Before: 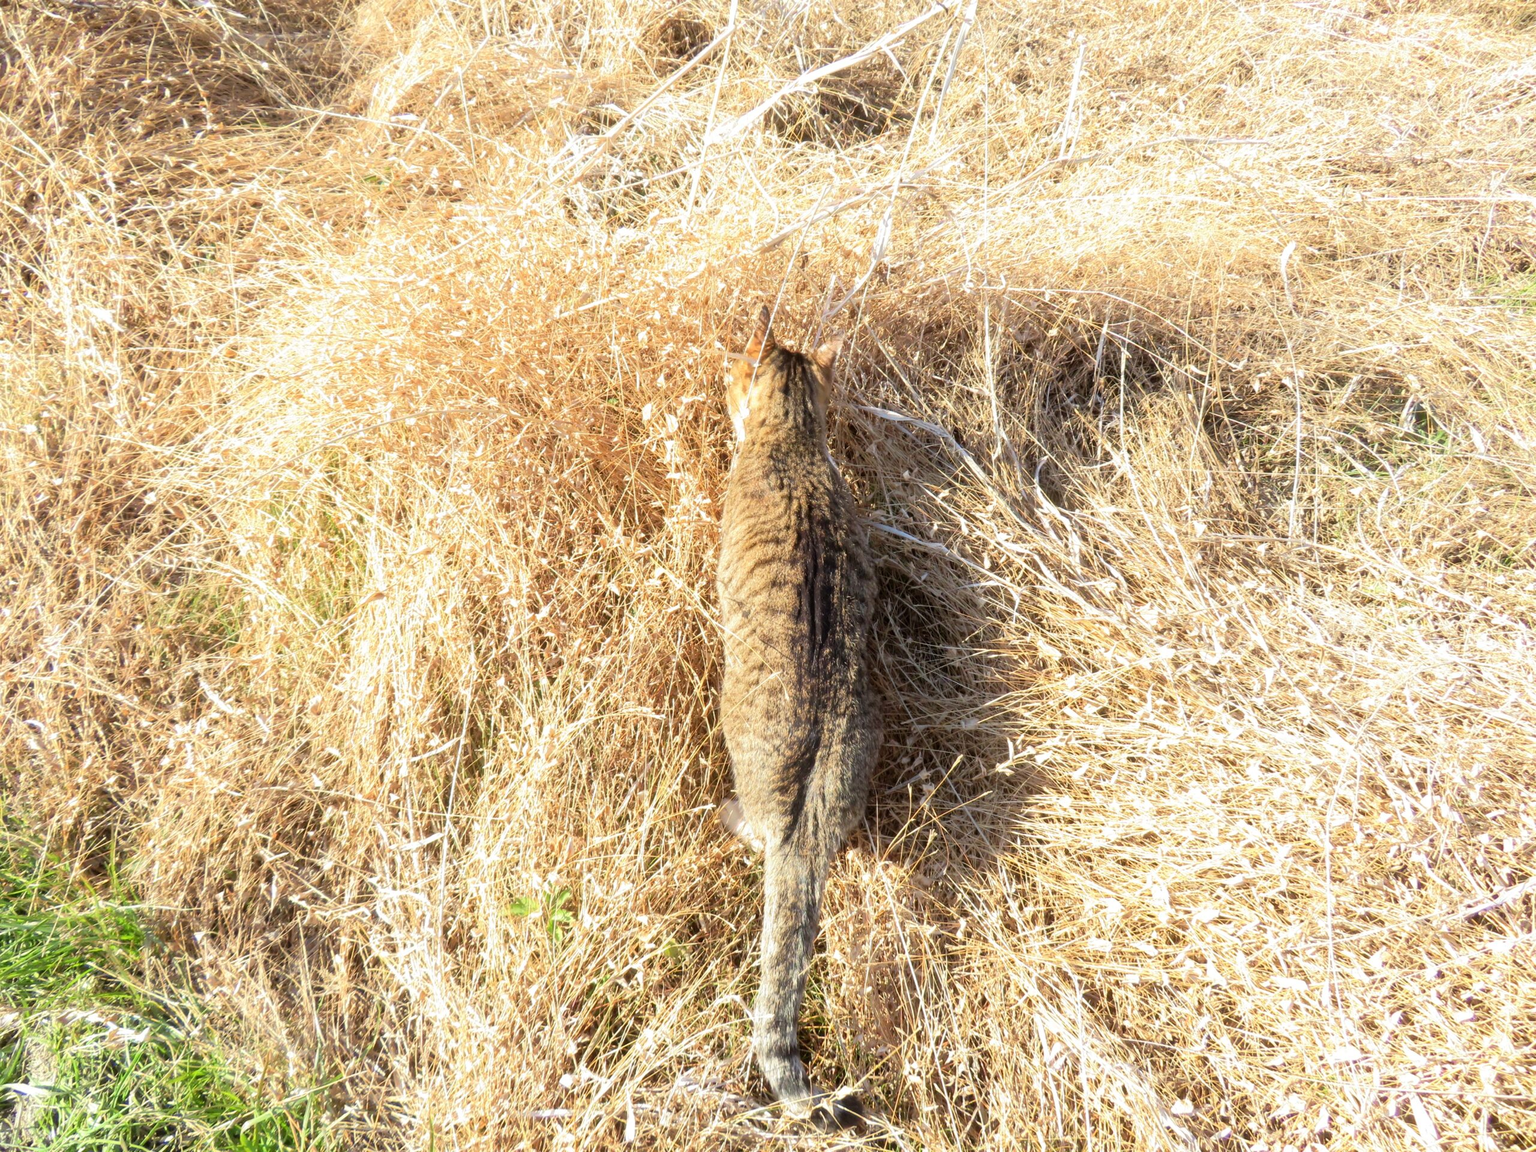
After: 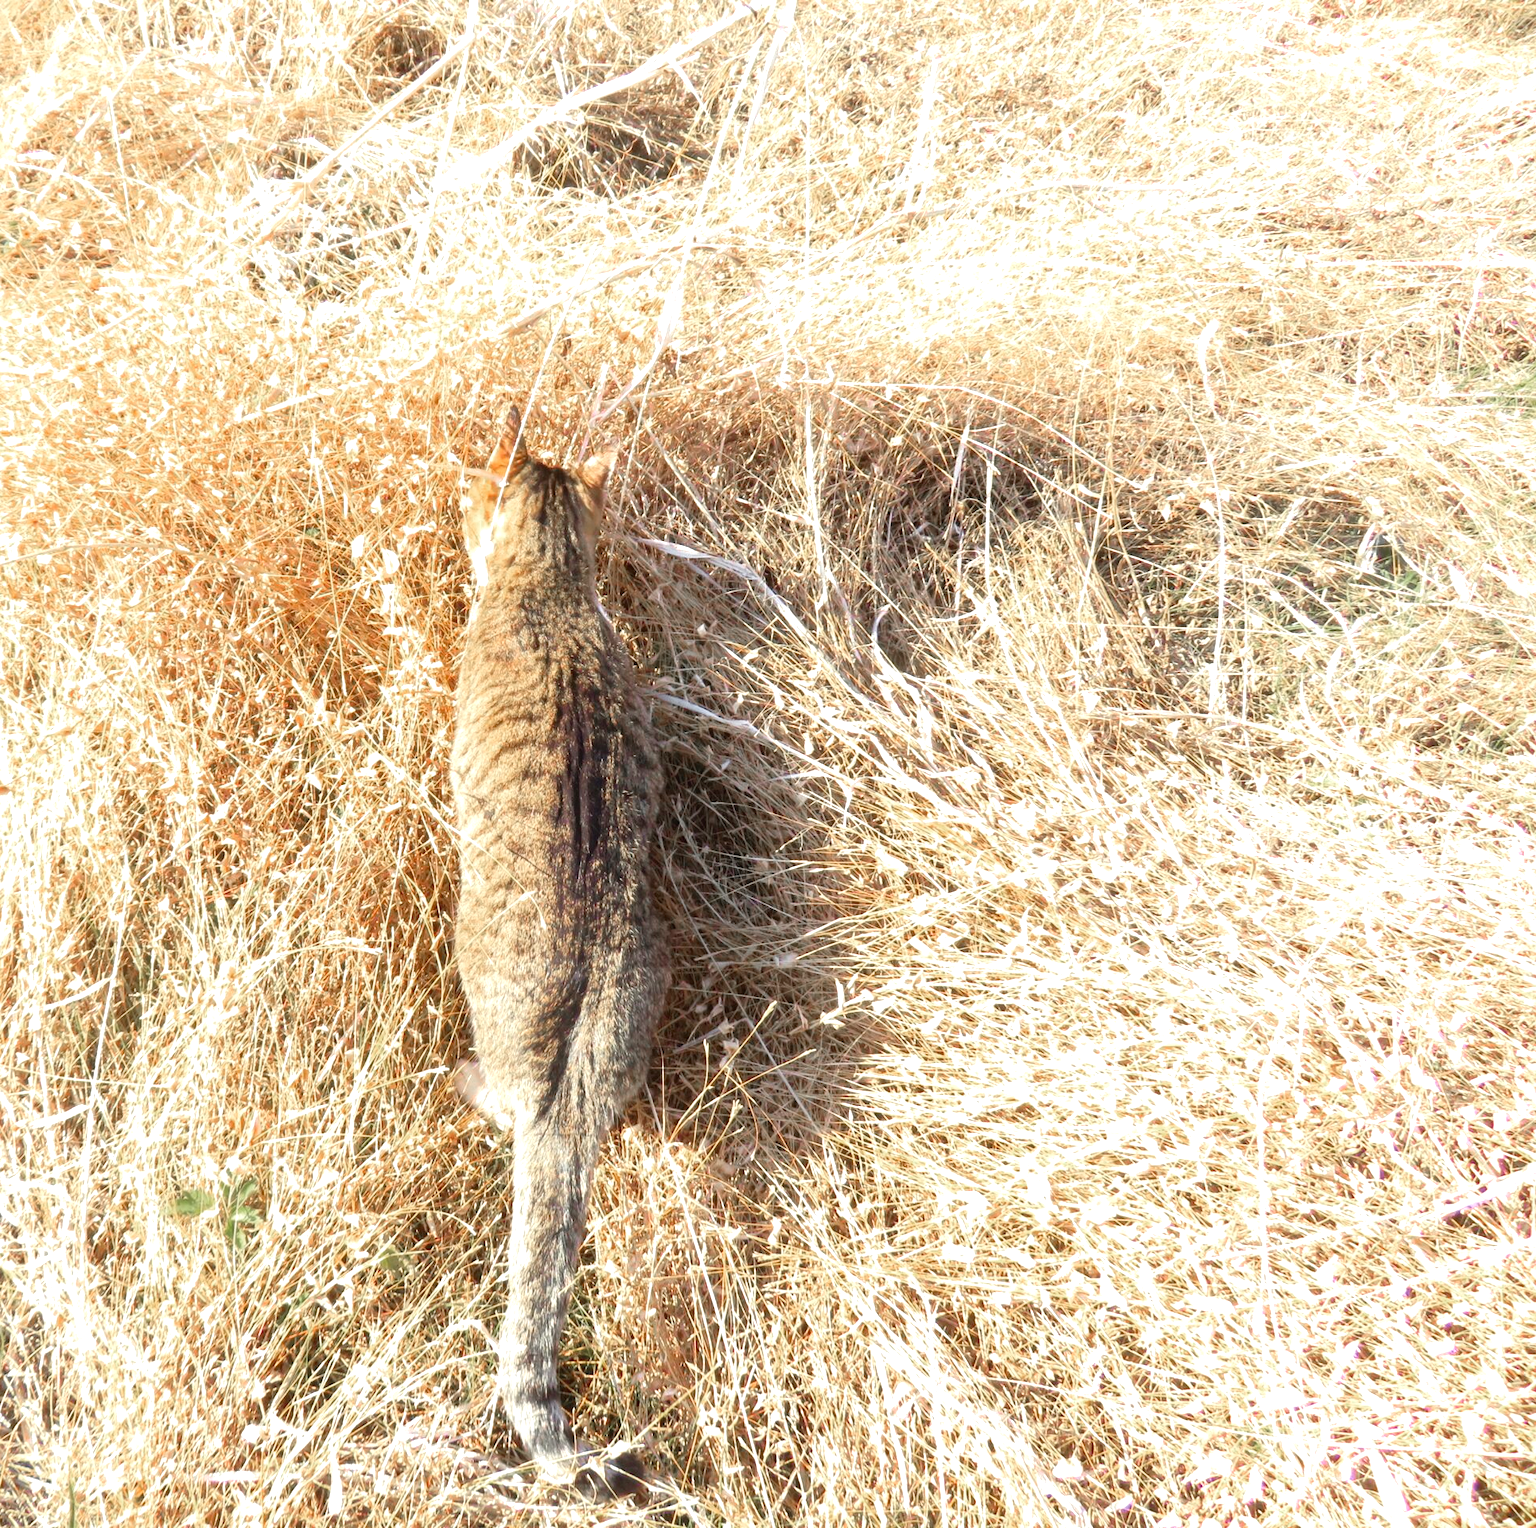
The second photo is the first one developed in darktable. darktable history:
crop and rotate: left 24.6%
contrast brightness saturation: contrast -0.08, brightness -0.04, saturation -0.11
color zones: curves: ch0 [(0, 0.48) (0.209, 0.398) (0.305, 0.332) (0.429, 0.493) (0.571, 0.5) (0.714, 0.5) (0.857, 0.5) (1, 0.48)]; ch1 [(0, 0.736) (0.143, 0.625) (0.225, 0.371) (0.429, 0.256) (0.571, 0.241) (0.714, 0.213) (0.857, 0.48) (1, 0.736)]; ch2 [(0, 0.448) (0.143, 0.498) (0.286, 0.5) (0.429, 0.5) (0.571, 0.5) (0.714, 0.5) (0.857, 0.5) (1, 0.448)]
exposure: black level correction 0, exposure 0.953 EV, compensate exposure bias true, compensate highlight preservation false
